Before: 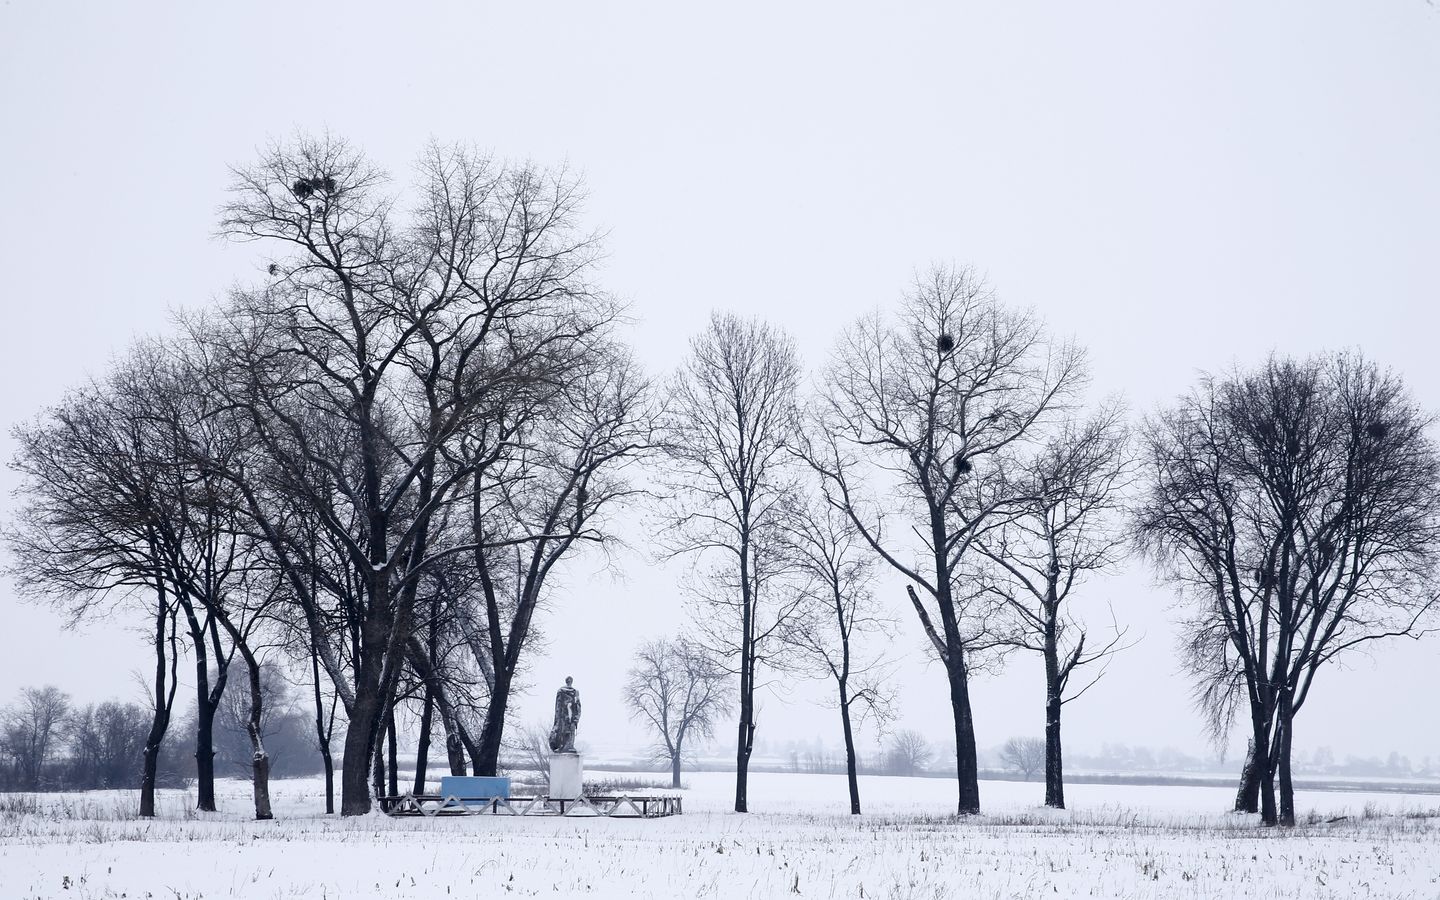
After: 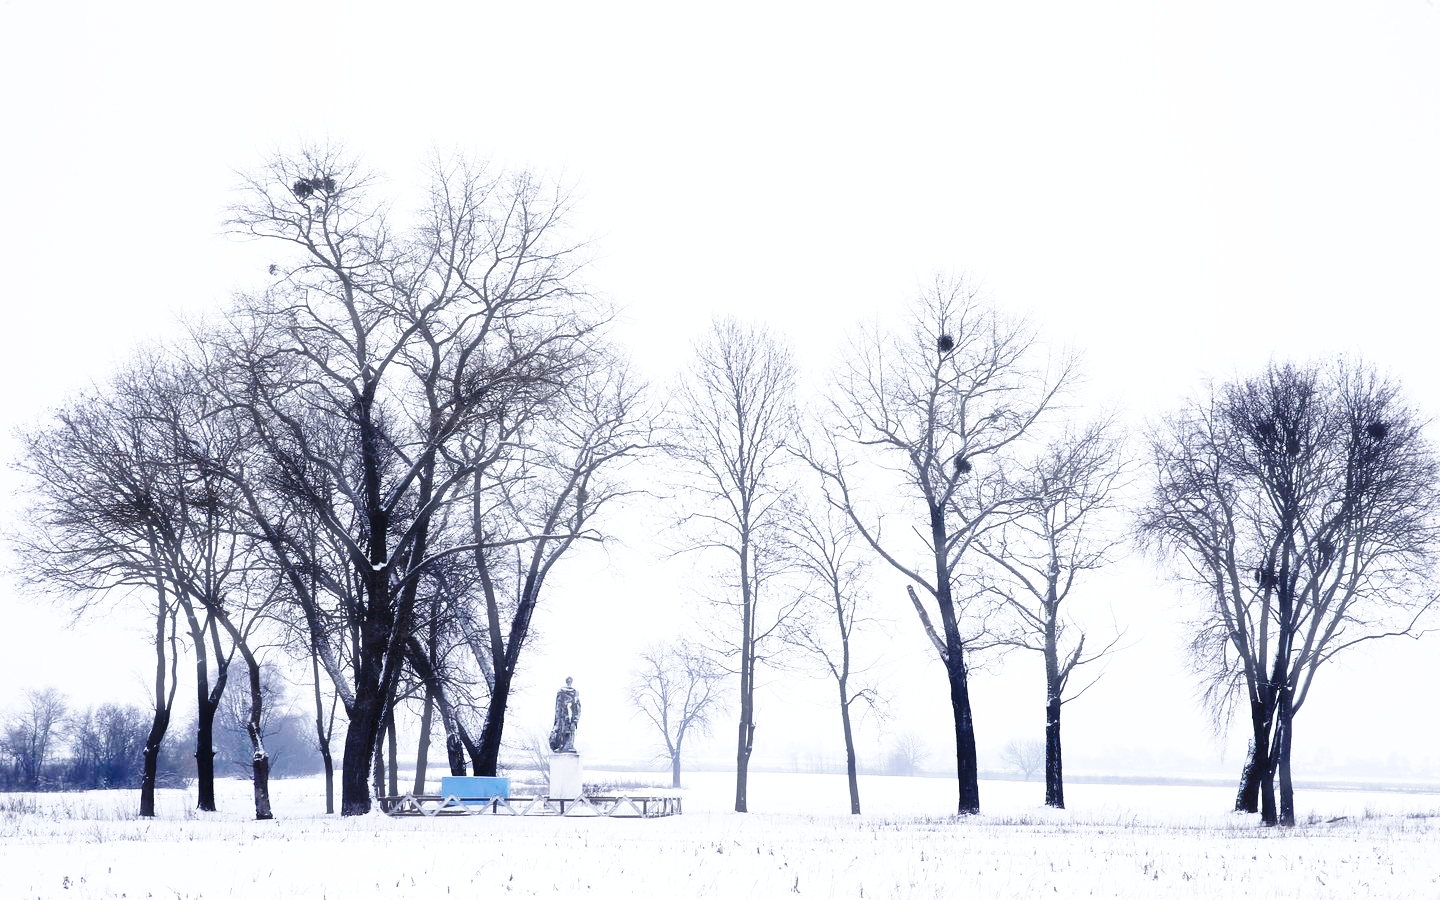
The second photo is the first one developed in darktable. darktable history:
color balance: lift [1, 1.001, 0.999, 1.001], gamma [1, 1.004, 1.007, 0.993], gain [1, 0.991, 0.987, 1.013], contrast 7.5%, contrast fulcrum 10%, output saturation 115%
base curve: curves: ch0 [(0, 0) (0.04, 0.03) (0.133, 0.232) (0.448, 0.748) (0.843, 0.968) (1, 1)], preserve colors none
haze removal: strength -0.1, adaptive false
